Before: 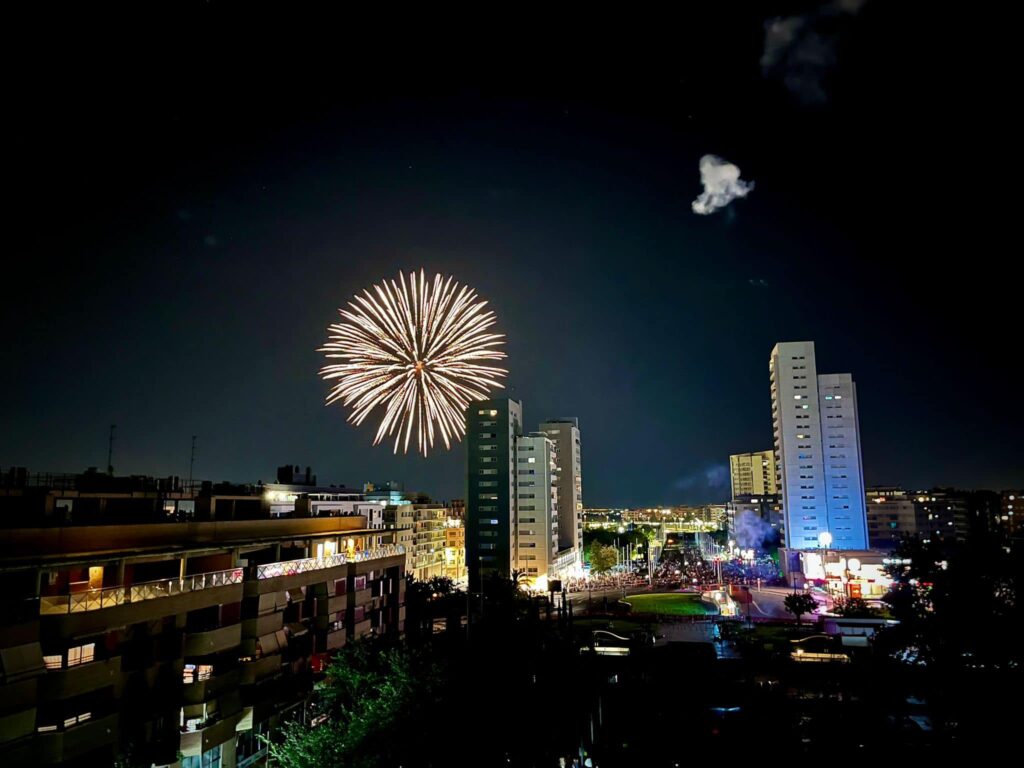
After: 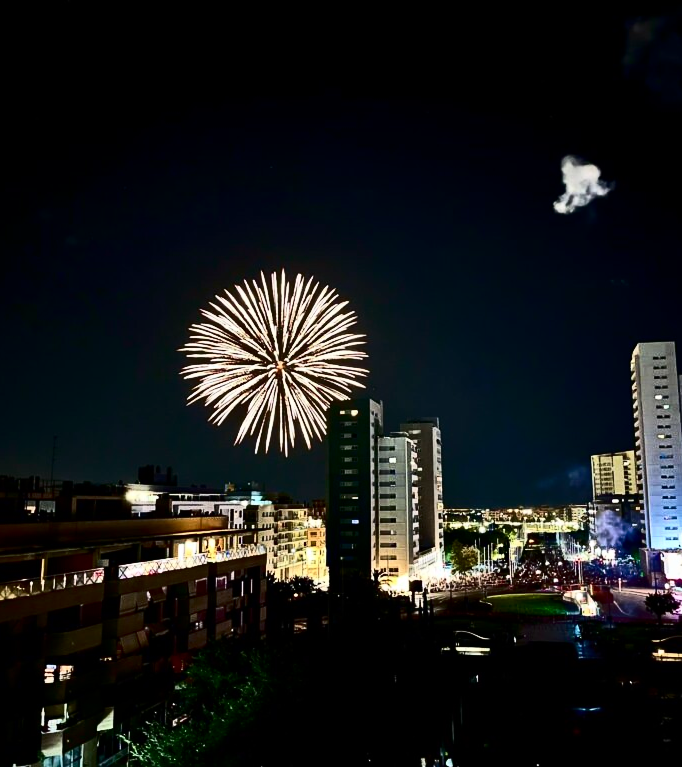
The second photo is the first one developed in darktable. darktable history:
contrast brightness saturation: contrast 0.483, saturation -0.097
crop and rotate: left 13.671%, right 19.638%
